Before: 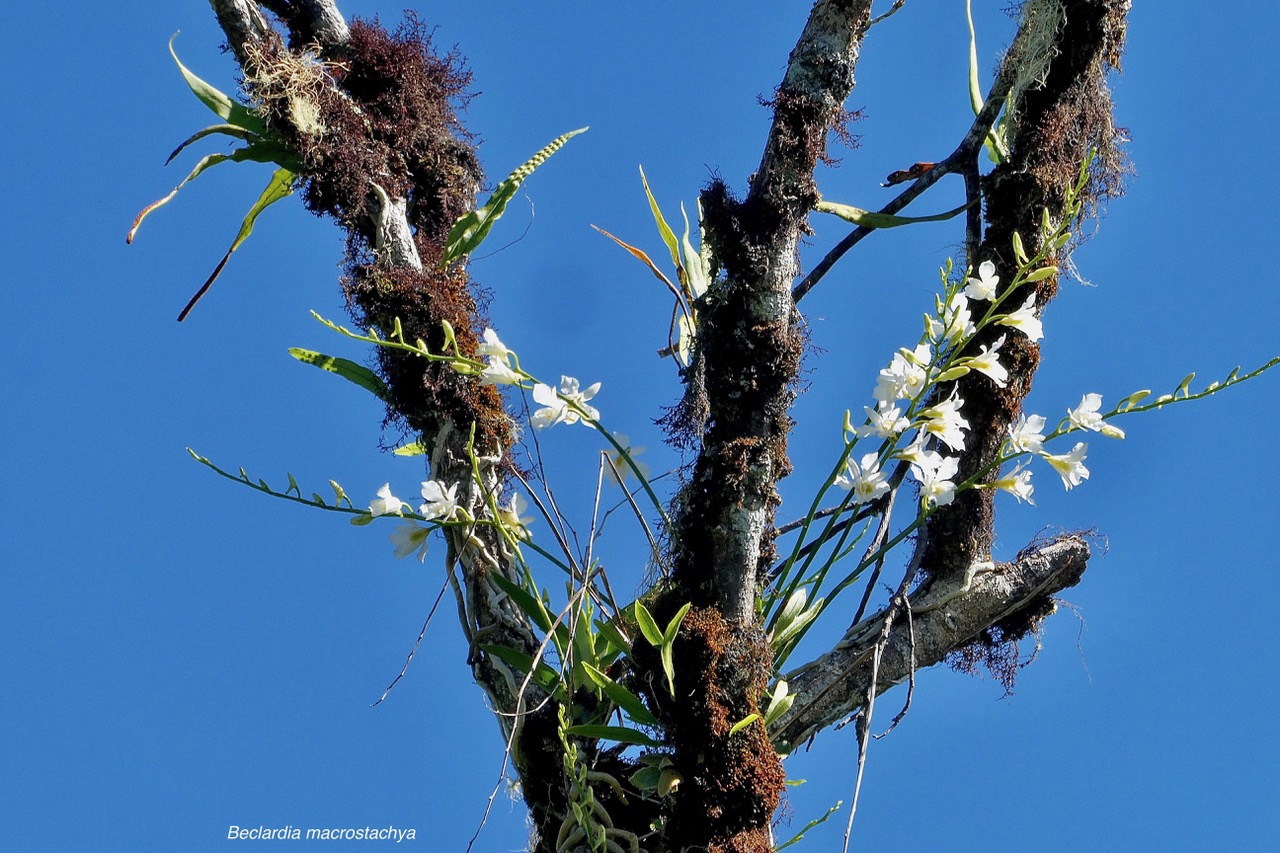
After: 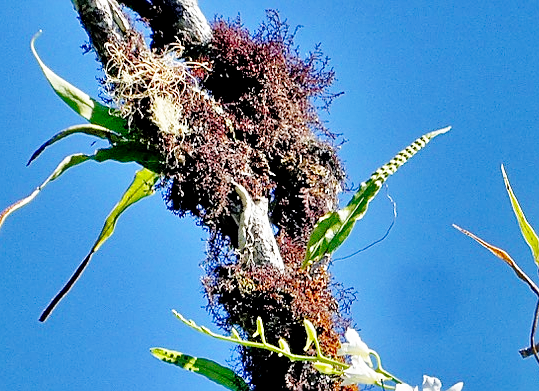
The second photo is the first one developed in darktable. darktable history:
sharpen: on, module defaults
crop and rotate: left 10.847%, top 0.045%, right 47.042%, bottom 54.021%
shadows and highlights: shadows 24.25, highlights -78.47, soften with gaussian
exposure: compensate highlight preservation false
tone equalizer: -7 EV 0.155 EV, -6 EV 0.568 EV, -5 EV 1.15 EV, -4 EV 1.3 EV, -3 EV 1.13 EV, -2 EV 0.6 EV, -1 EV 0.163 EV
base curve: curves: ch0 [(0, 0) (0.028, 0.03) (0.121, 0.232) (0.46, 0.748) (0.859, 0.968) (1, 1)], preserve colors none
